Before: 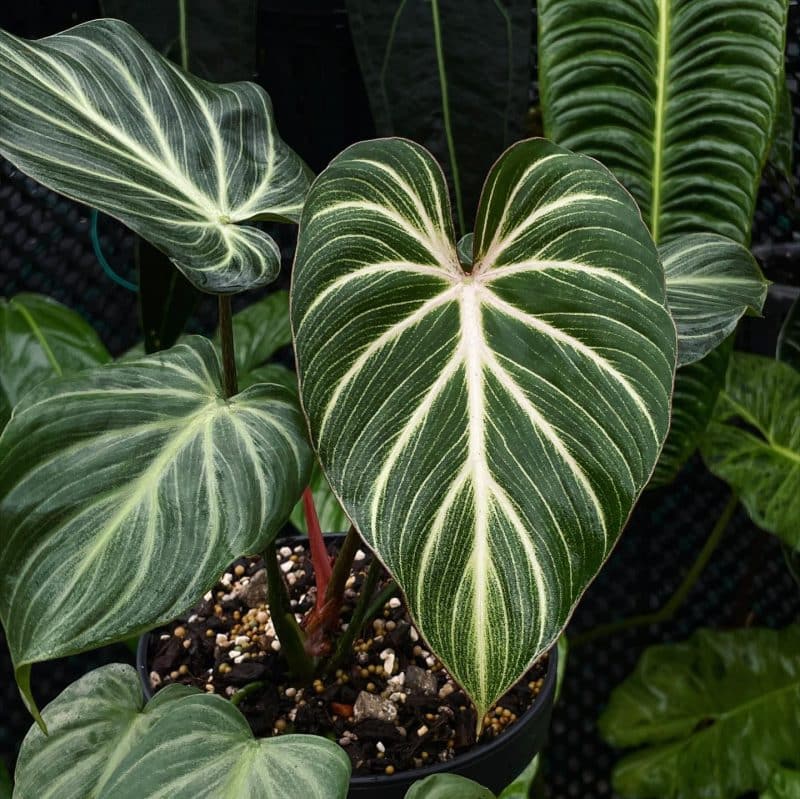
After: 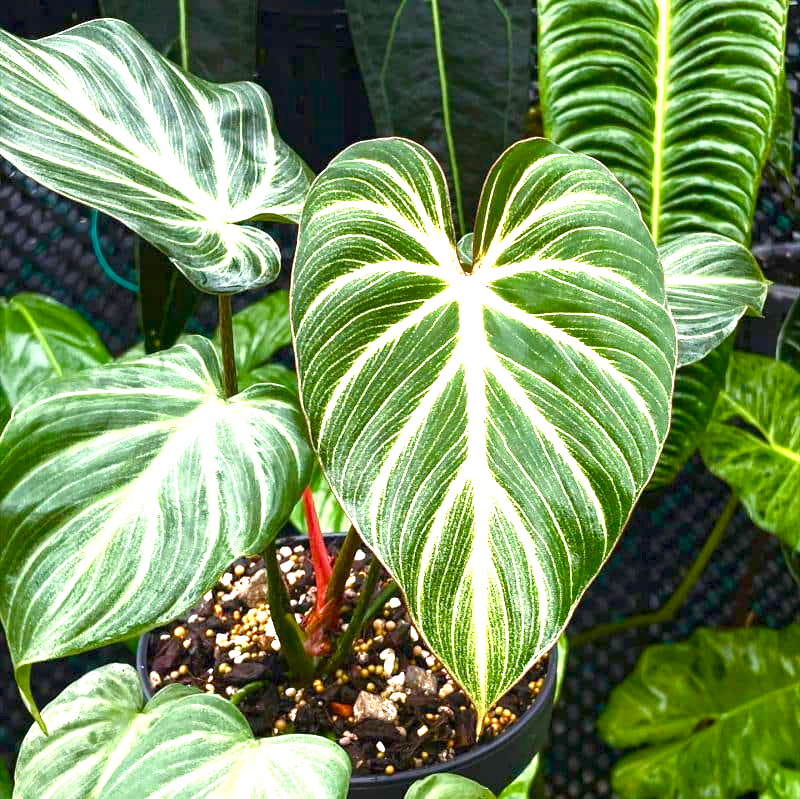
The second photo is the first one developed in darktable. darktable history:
color balance rgb: perceptual saturation grading › global saturation 0.412%, perceptual saturation grading › mid-tones 6.161%, perceptual saturation grading › shadows 71.567%, global vibrance 20.506%
exposure: exposure 2.219 EV, compensate highlight preservation false
